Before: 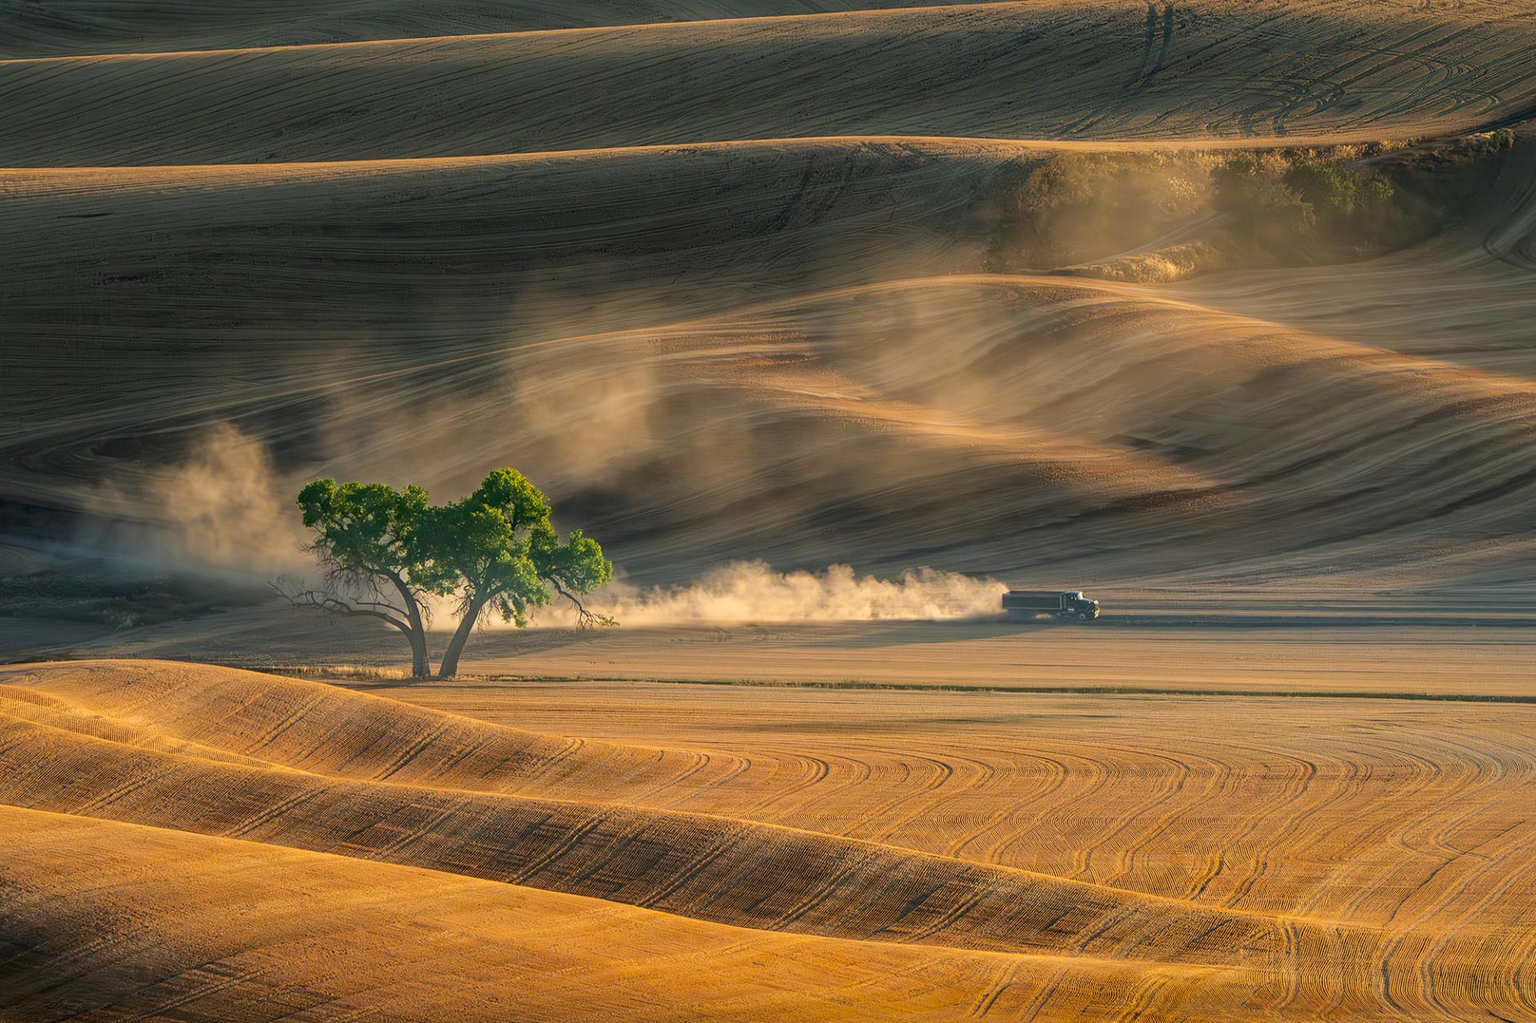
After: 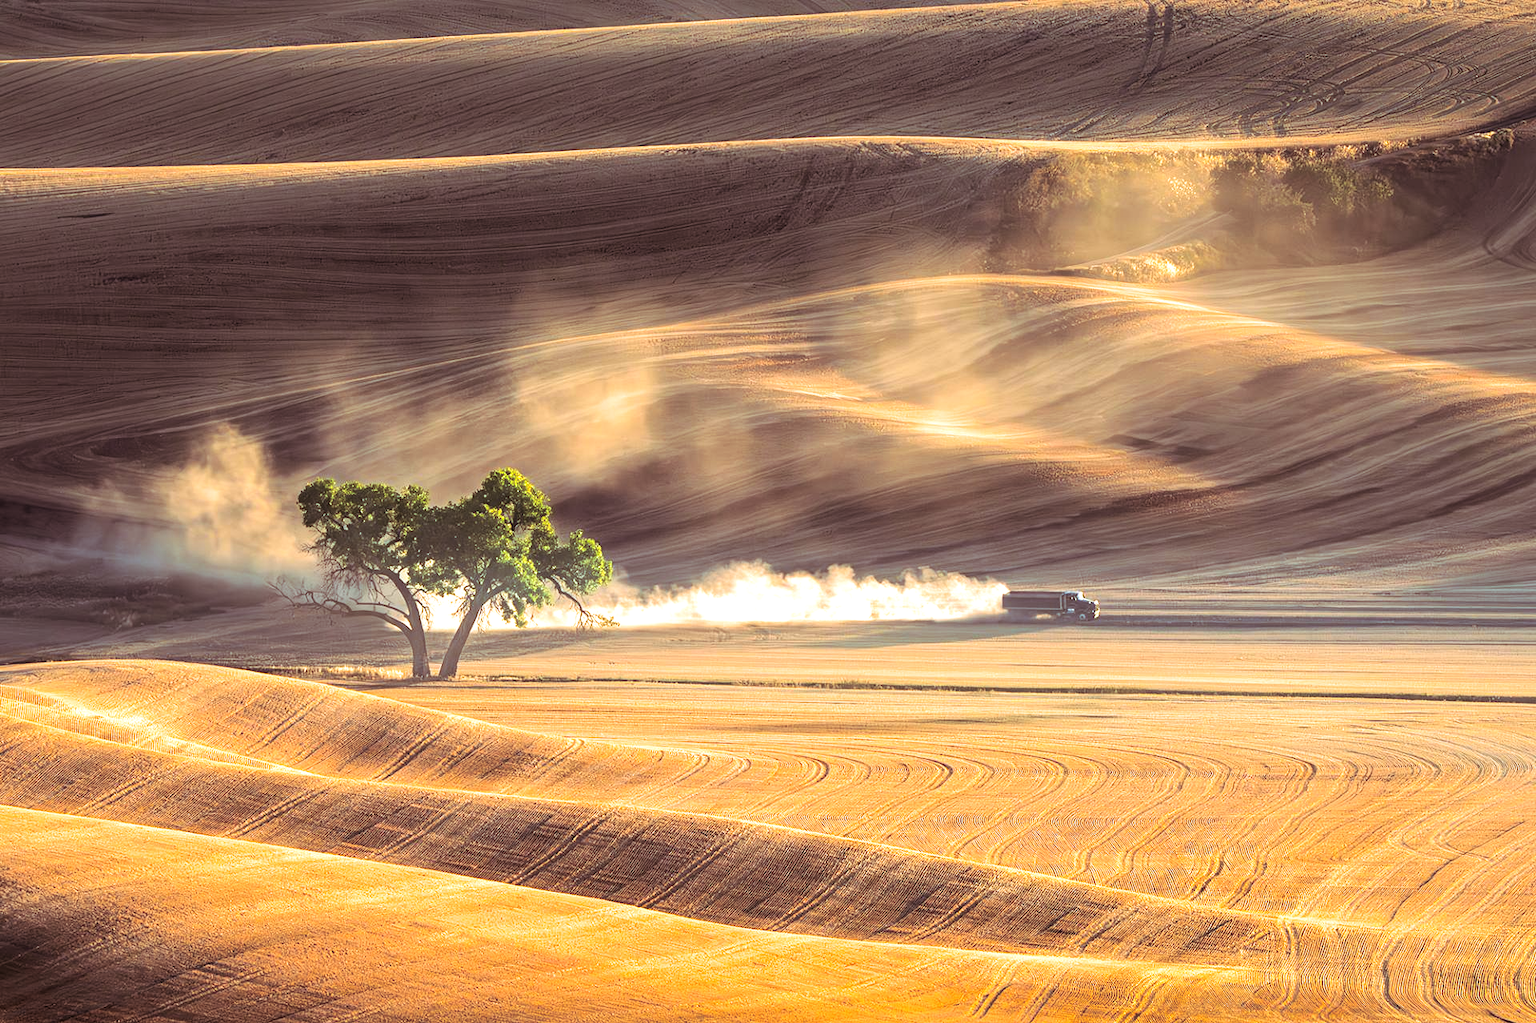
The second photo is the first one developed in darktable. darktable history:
exposure: black level correction 0, exposure 1.2 EV, compensate exposure bias true, compensate highlight preservation false
contrast brightness saturation: contrast 0.07
split-toning: shadows › saturation 0.41, highlights › saturation 0, compress 33.55%
